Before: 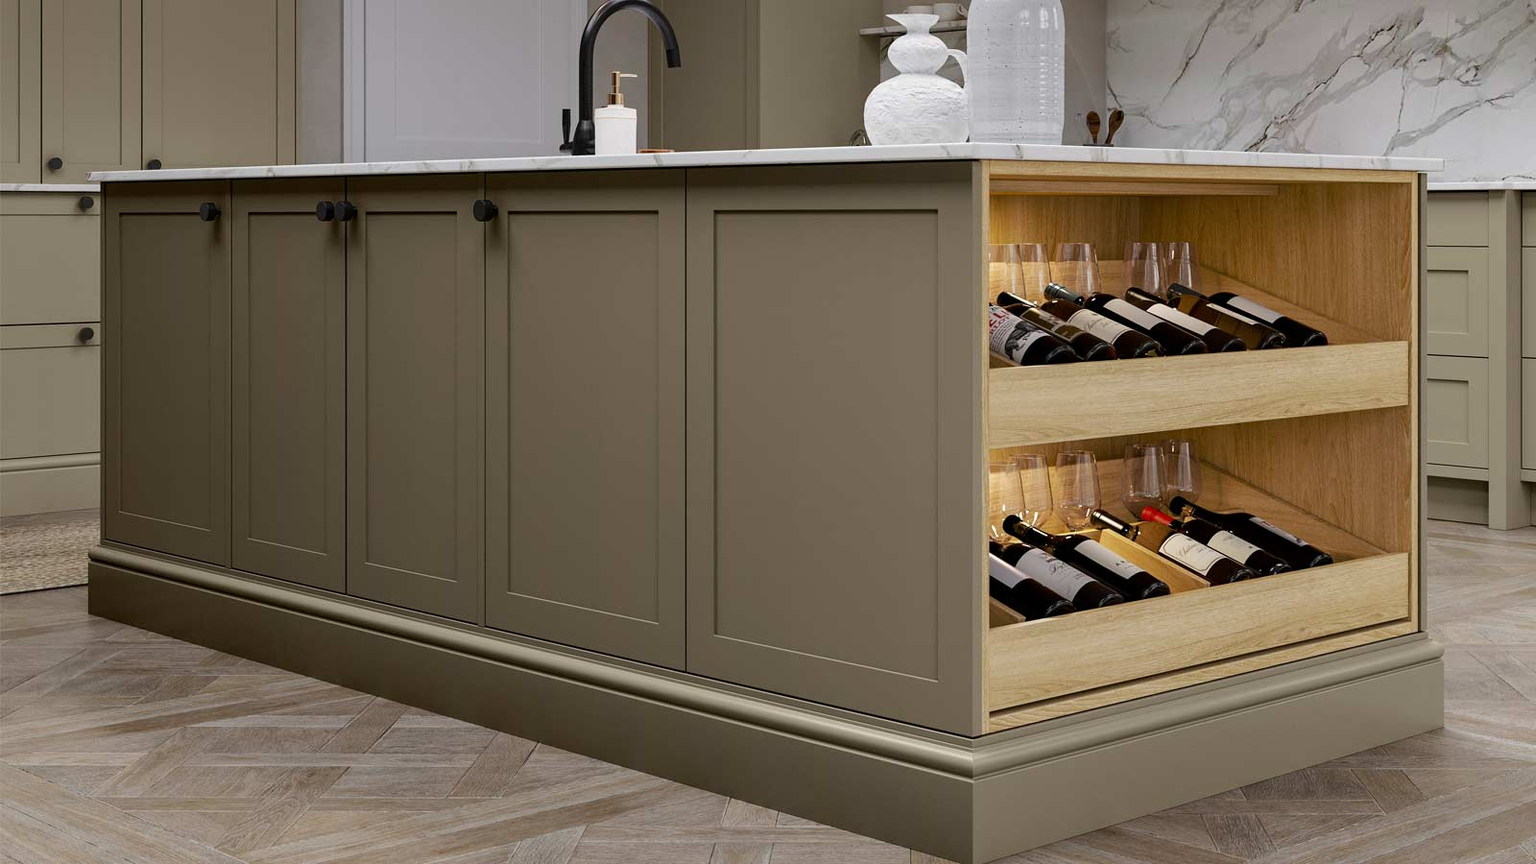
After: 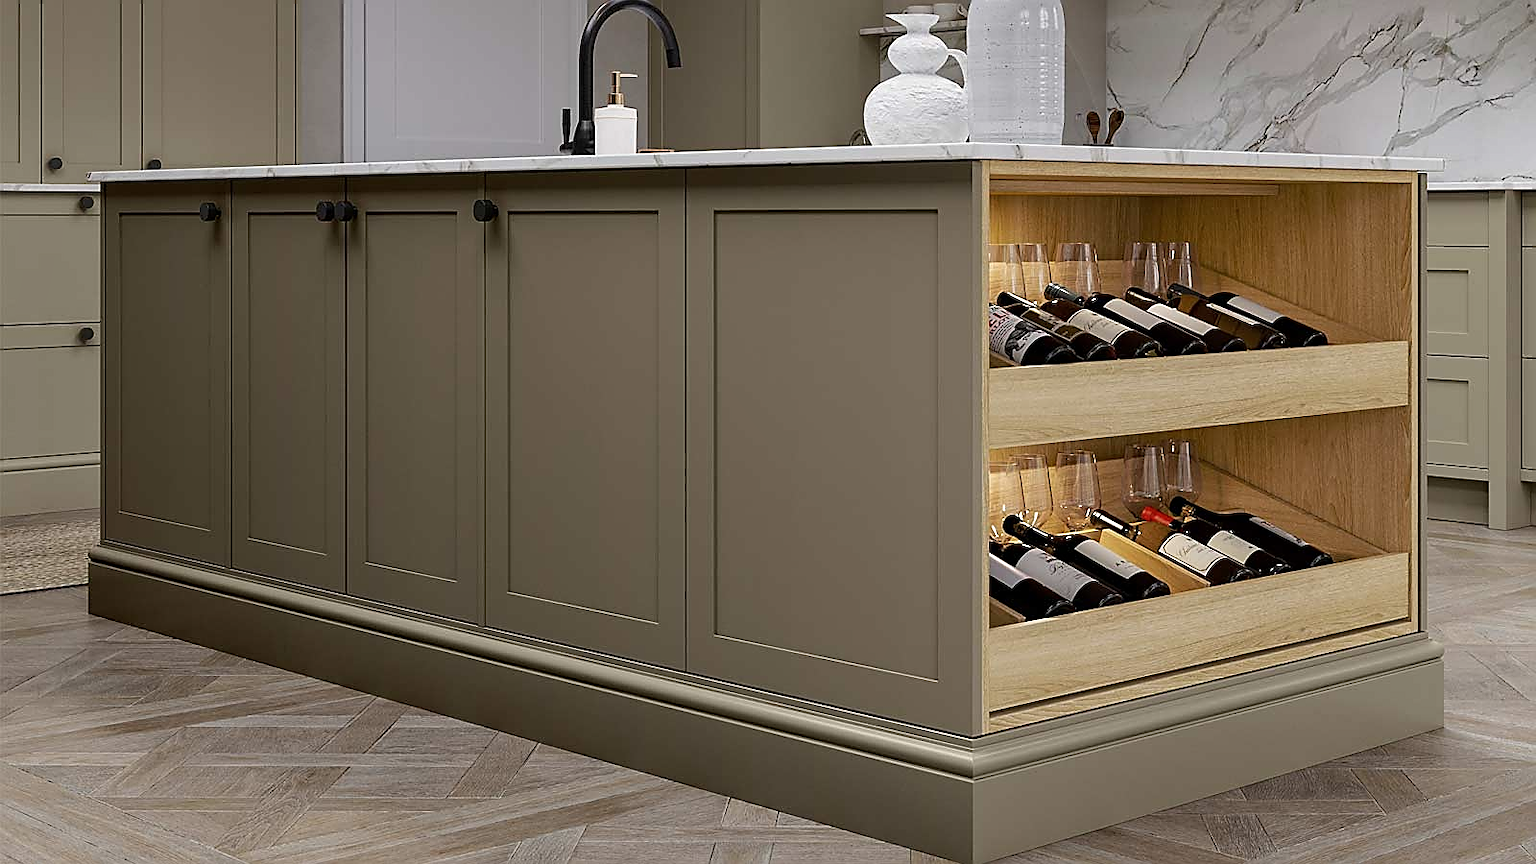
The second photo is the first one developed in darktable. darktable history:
contrast brightness saturation: saturation -0.05
sharpen: radius 1.4, amount 1.25, threshold 0.7
tone equalizer: on, module defaults
